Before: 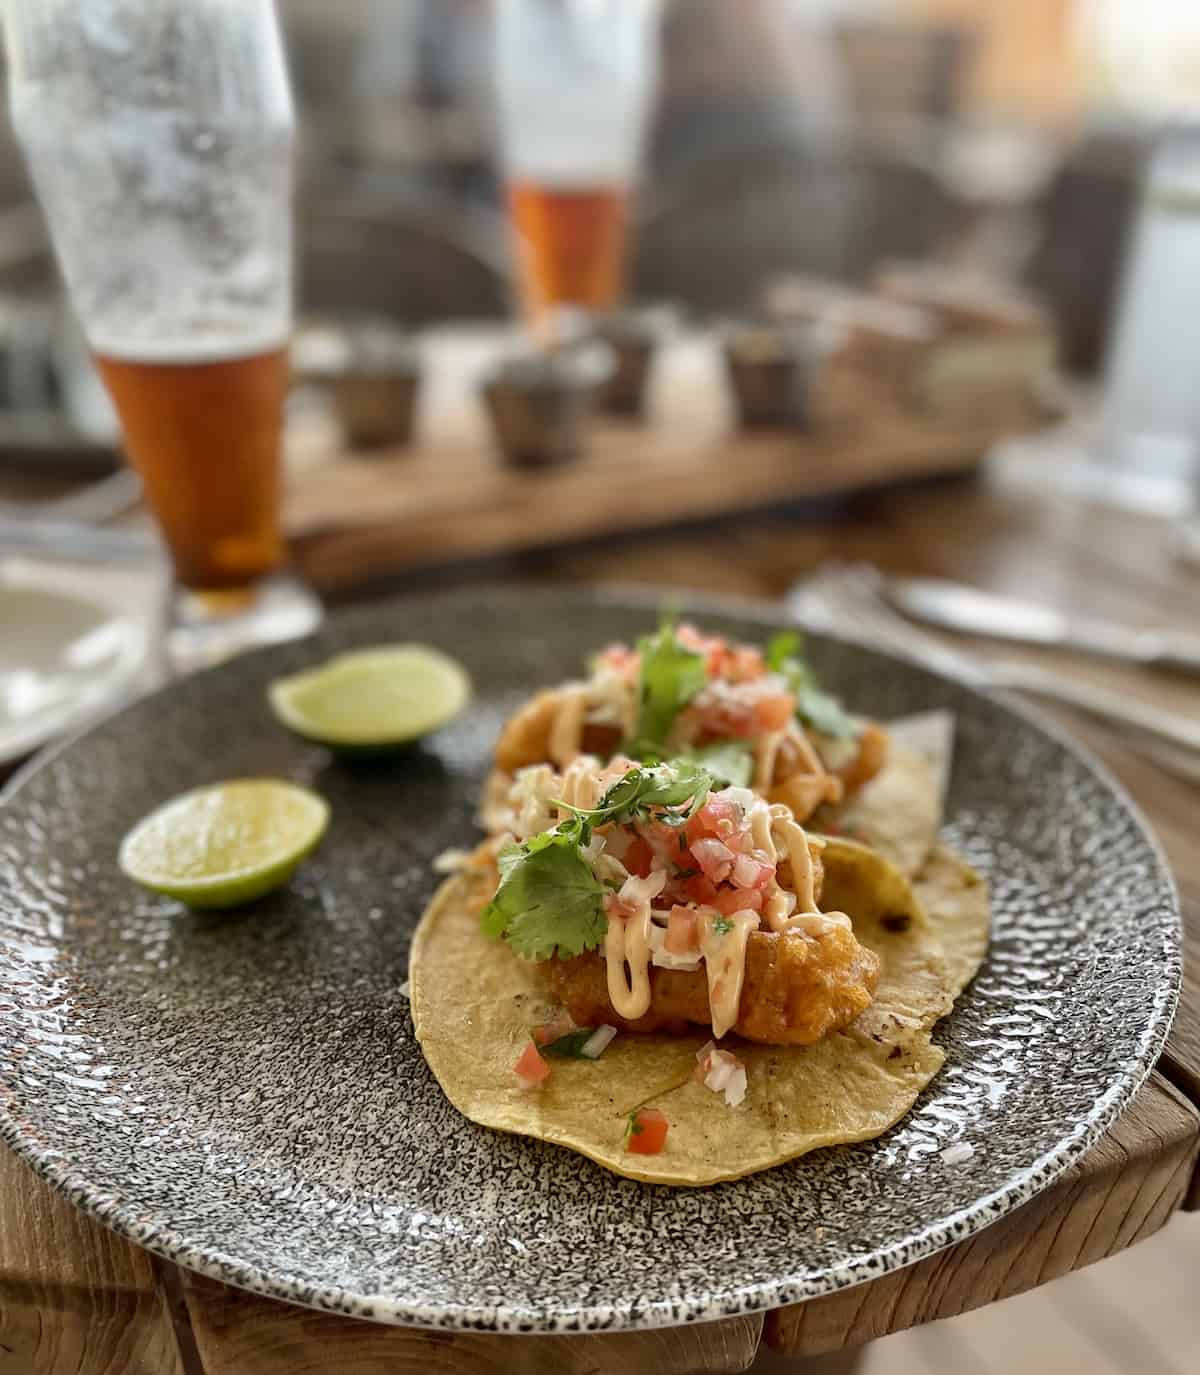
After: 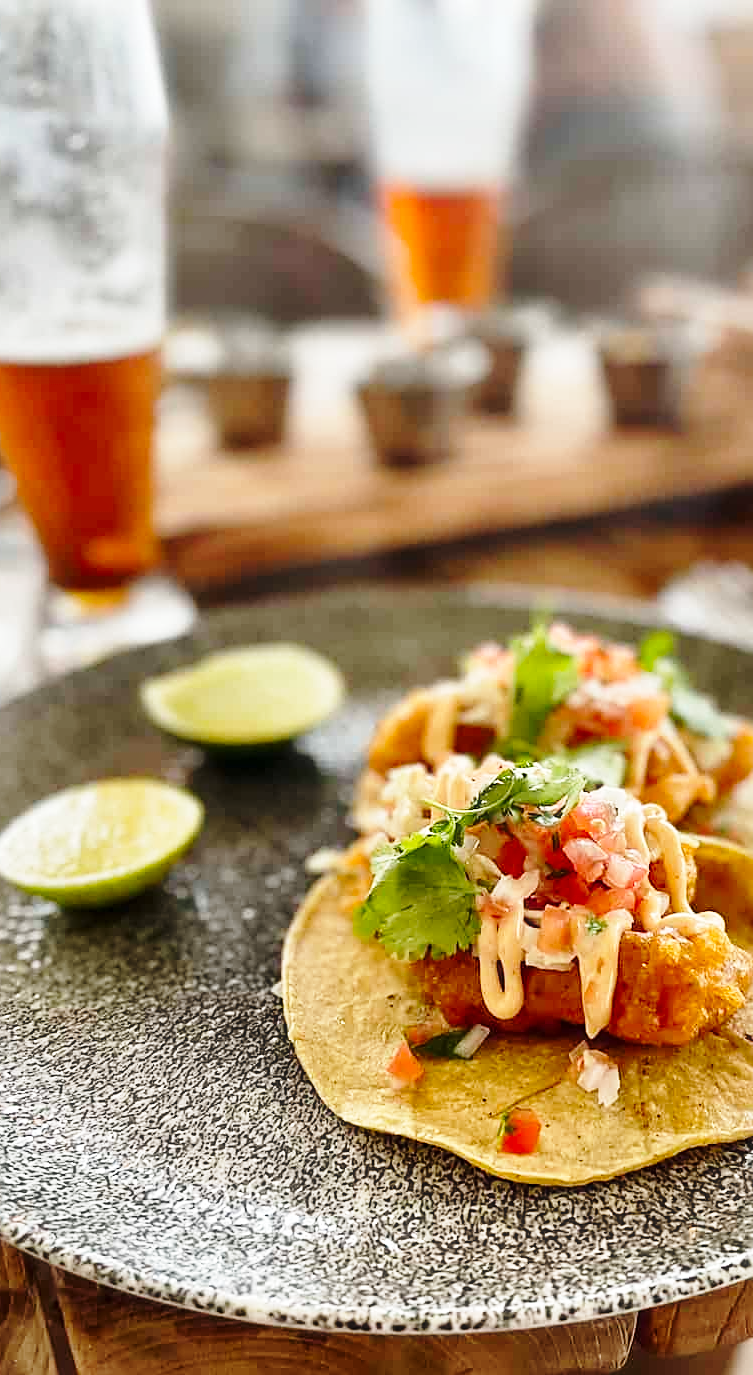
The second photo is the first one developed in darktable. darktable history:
crop: left 10.644%, right 26.528%
sharpen: on, module defaults
haze removal: strength -0.09, adaptive false
base curve: curves: ch0 [(0, 0) (0.028, 0.03) (0.121, 0.232) (0.46, 0.748) (0.859, 0.968) (1, 1)], preserve colors none
shadows and highlights: shadows 37.27, highlights -28.18, soften with gaussian
